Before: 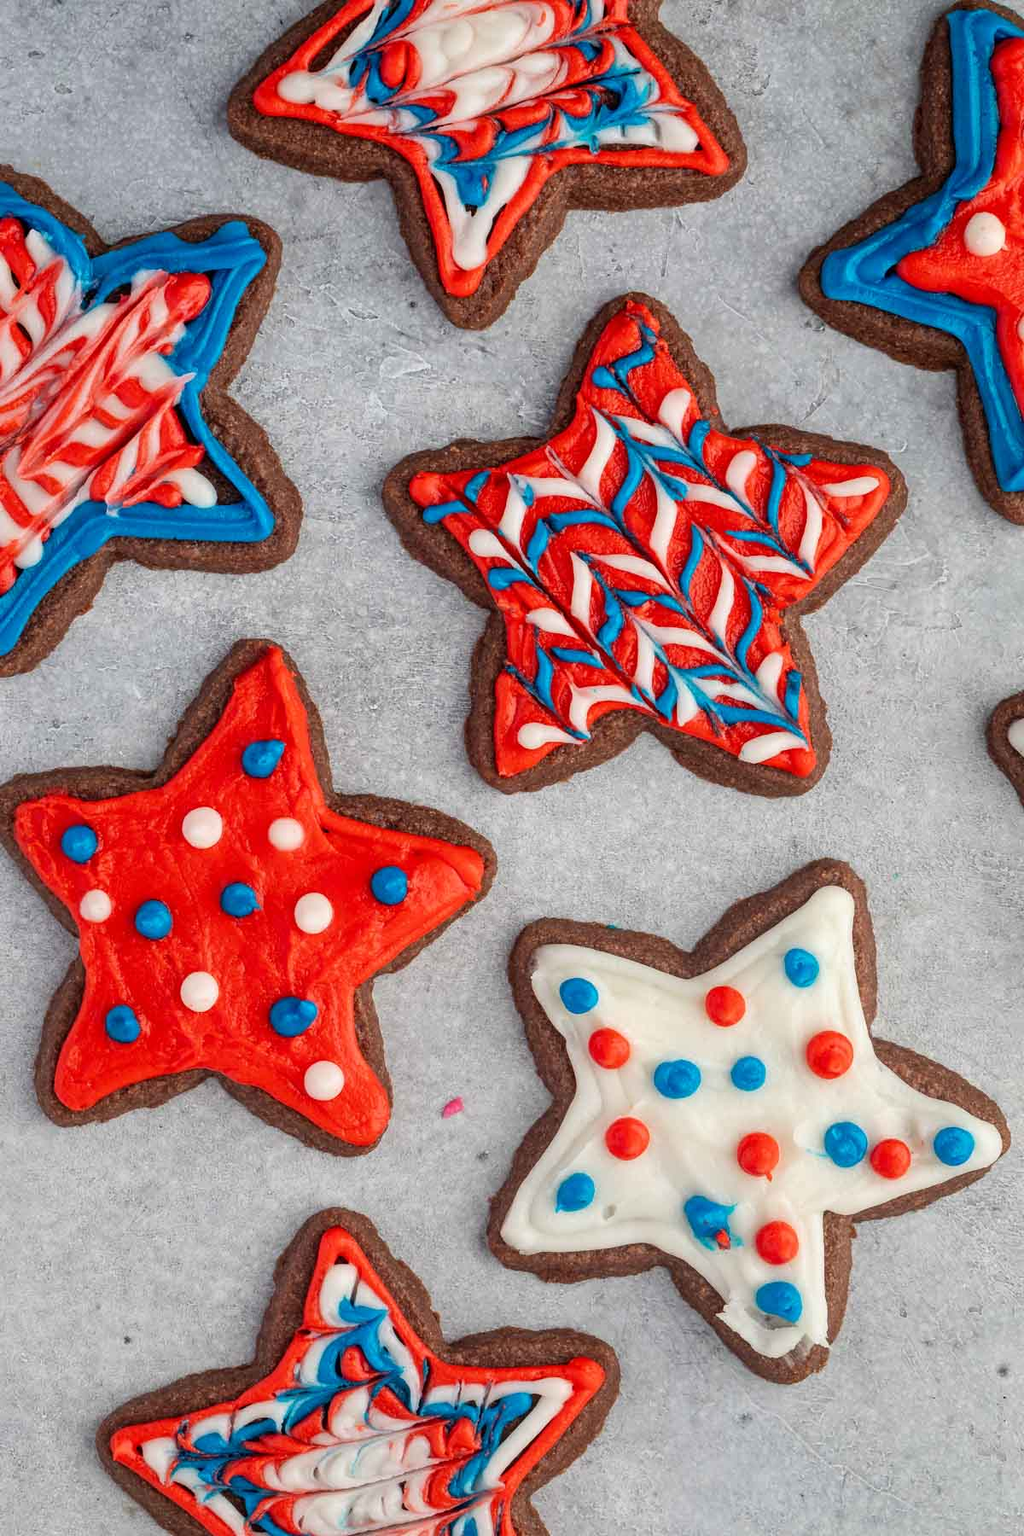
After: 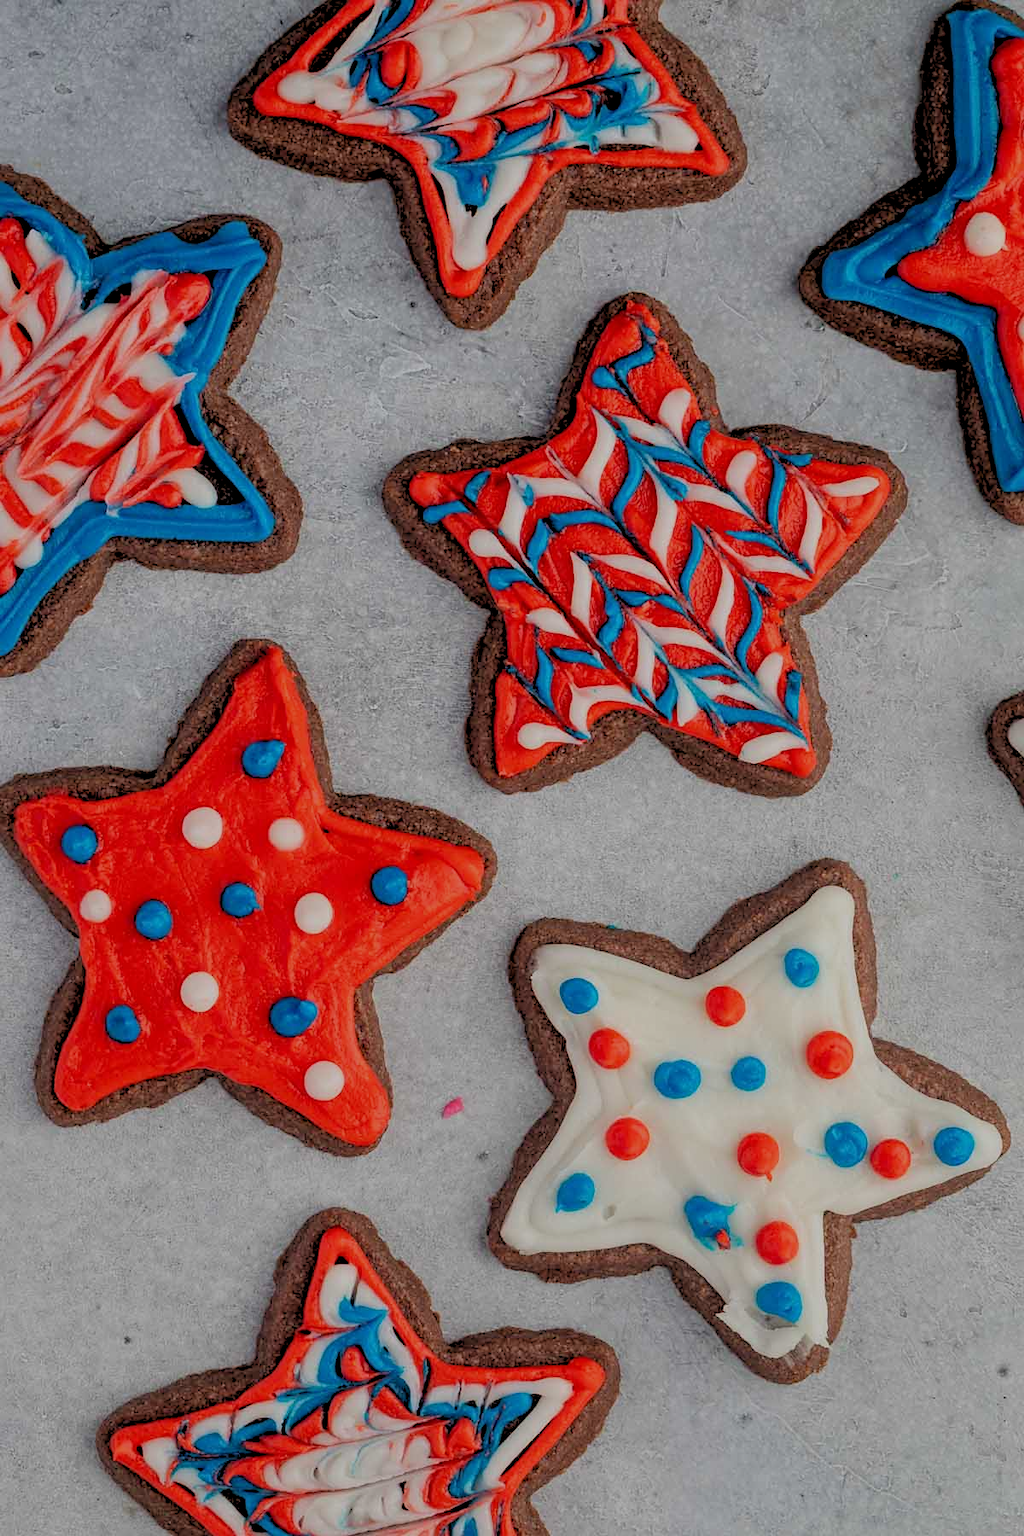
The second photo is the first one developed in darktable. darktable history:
rgb levels: preserve colors sum RGB, levels [[0.038, 0.433, 0.934], [0, 0.5, 1], [0, 0.5, 1]]
exposure: black level correction 0, exposure -0.766 EV, compensate highlight preservation false
sharpen: amount 0.2
white balance: emerald 1
